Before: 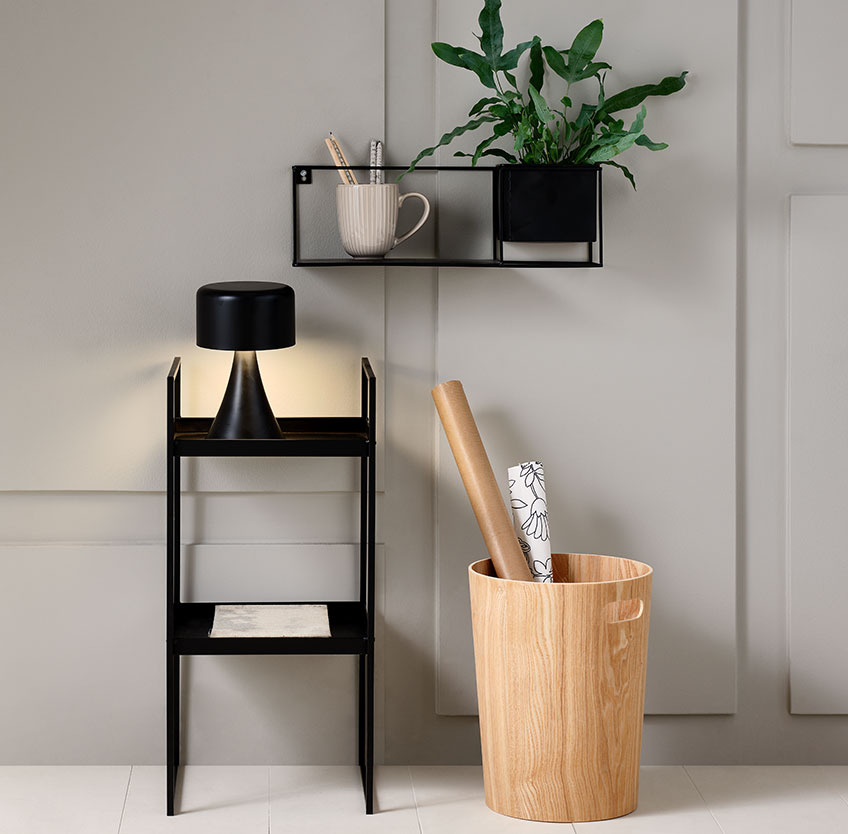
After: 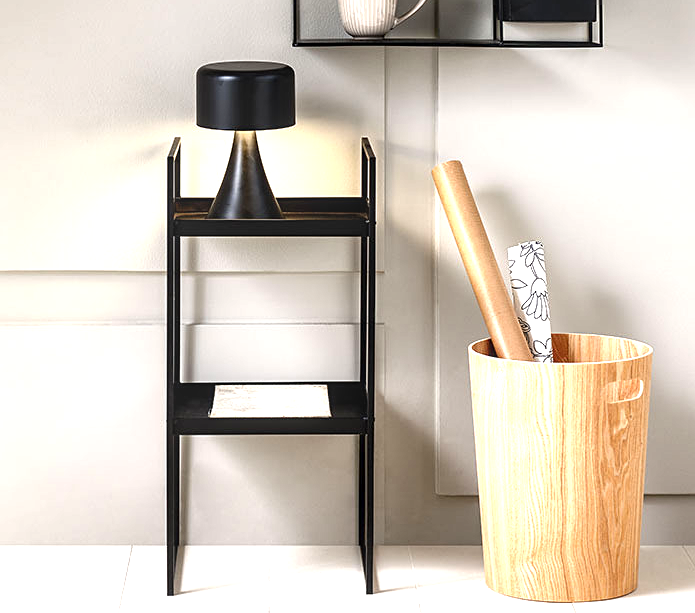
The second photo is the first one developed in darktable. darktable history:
crop: top 26.39%, right 17.97%
sharpen: amount 0.218
local contrast: on, module defaults
exposure: black level correction 0, exposure 1.104 EV, compensate highlight preservation false
